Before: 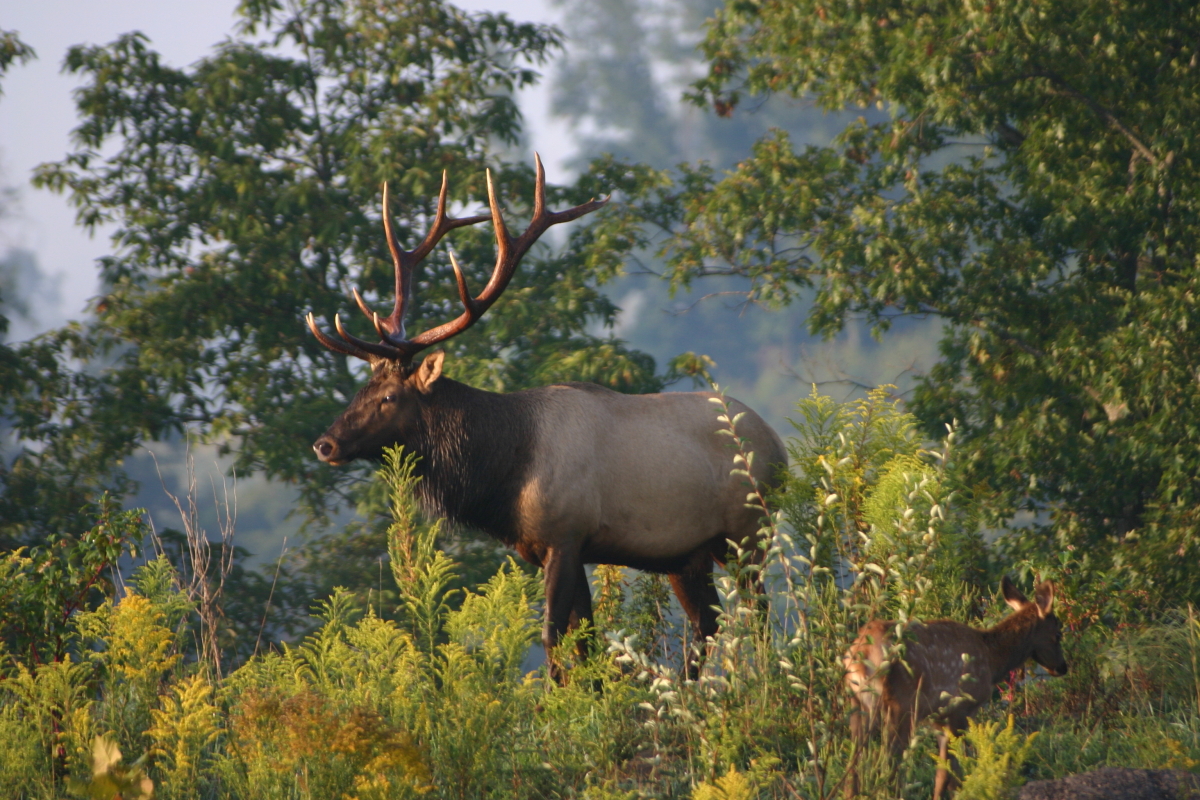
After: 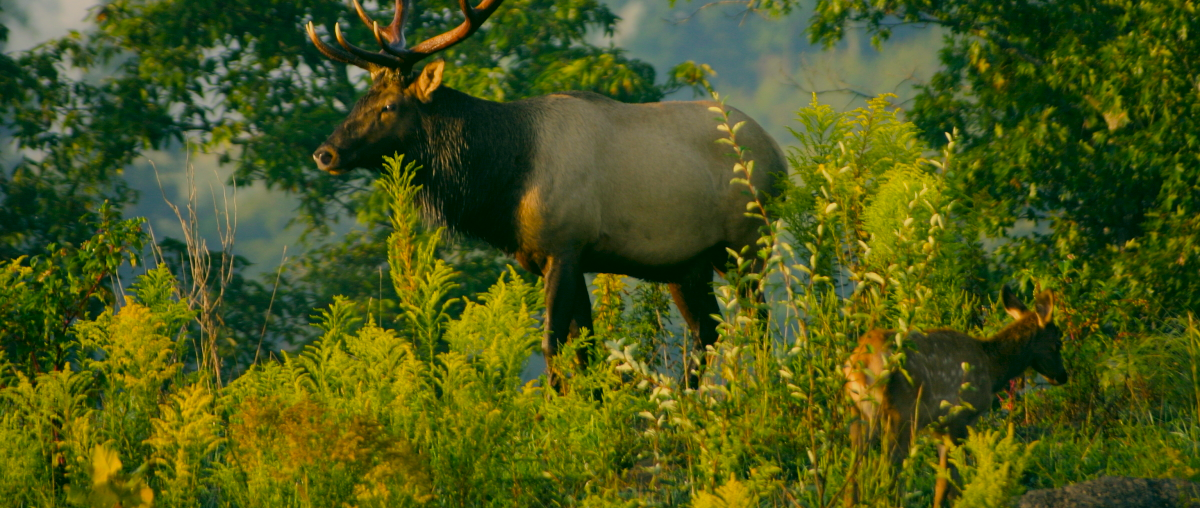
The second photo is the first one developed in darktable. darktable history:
filmic rgb: black relative exposure -7.65 EV, white relative exposure 4.56 EV, hardness 3.61
color balance rgb: perceptual saturation grading › global saturation 30%, global vibrance 20%
color correction: highlights a* 5.3, highlights b* 24.26, shadows a* -15.58, shadows b* 4.02
shadows and highlights: shadows -21.3, highlights 100, soften with gaussian
crop and rotate: top 36.435%
